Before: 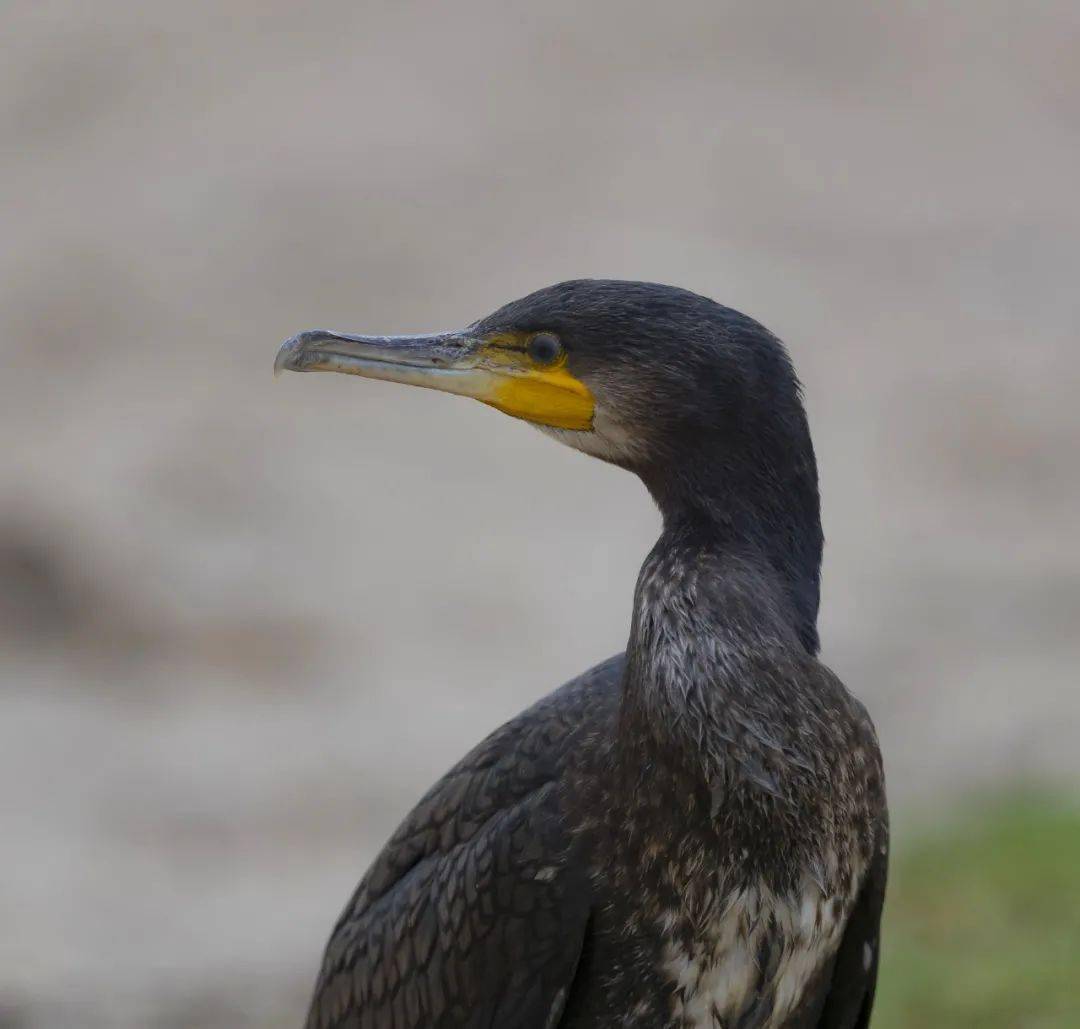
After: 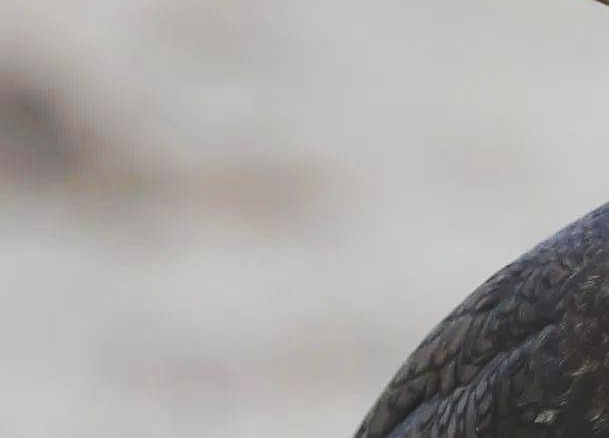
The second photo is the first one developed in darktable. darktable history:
base curve: curves: ch0 [(0, 0) (0.032, 0.025) (0.121, 0.166) (0.206, 0.329) (0.605, 0.79) (1, 1)], preserve colors none
sharpen: on, module defaults
exposure: black level correction -0.025, exposure -0.117 EV, compensate highlight preservation false
crop: top 44.483%, right 43.593%, bottom 12.892%
